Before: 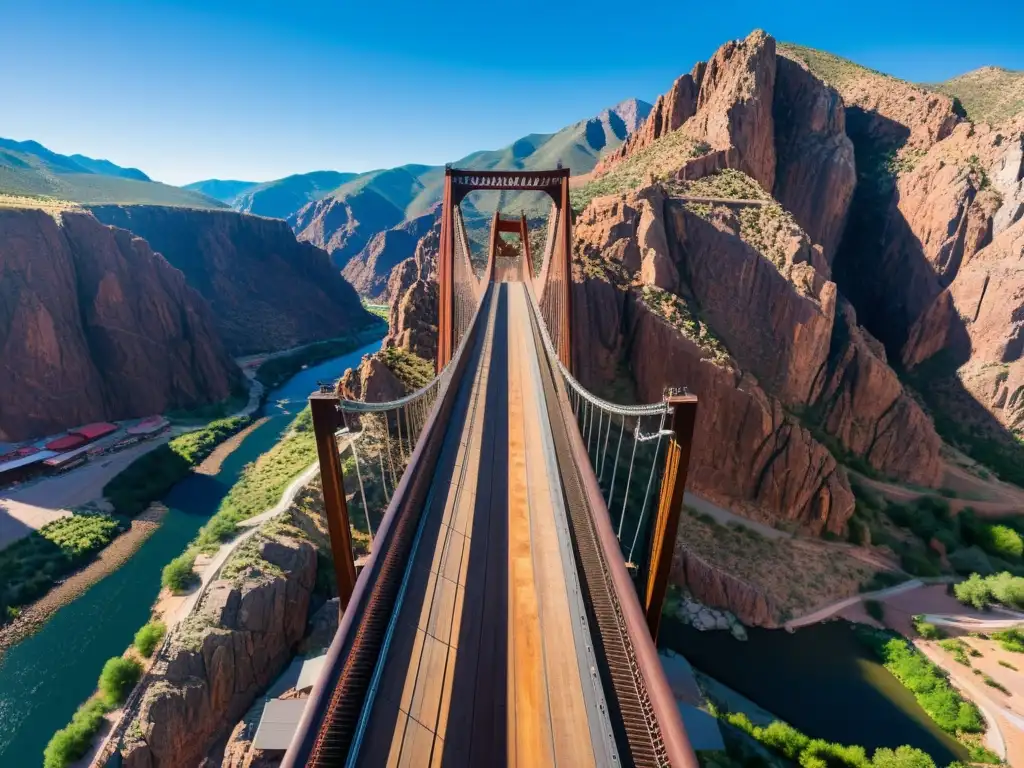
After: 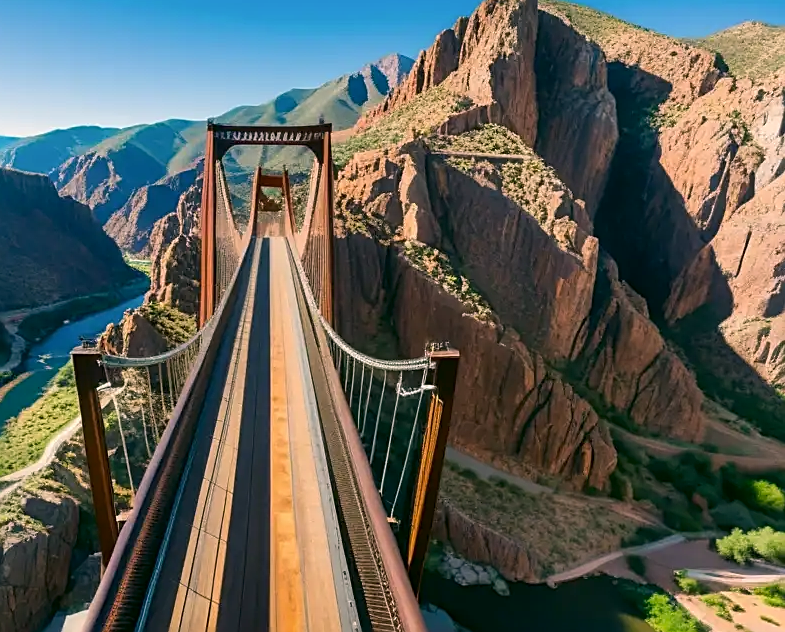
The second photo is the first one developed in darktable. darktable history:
sharpen: on, module defaults
crop: left 23.276%, top 5.925%, bottom 11.767%
color correction: highlights a* 4.65, highlights b* 4.97, shadows a* -7.73, shadows b* 4.97
